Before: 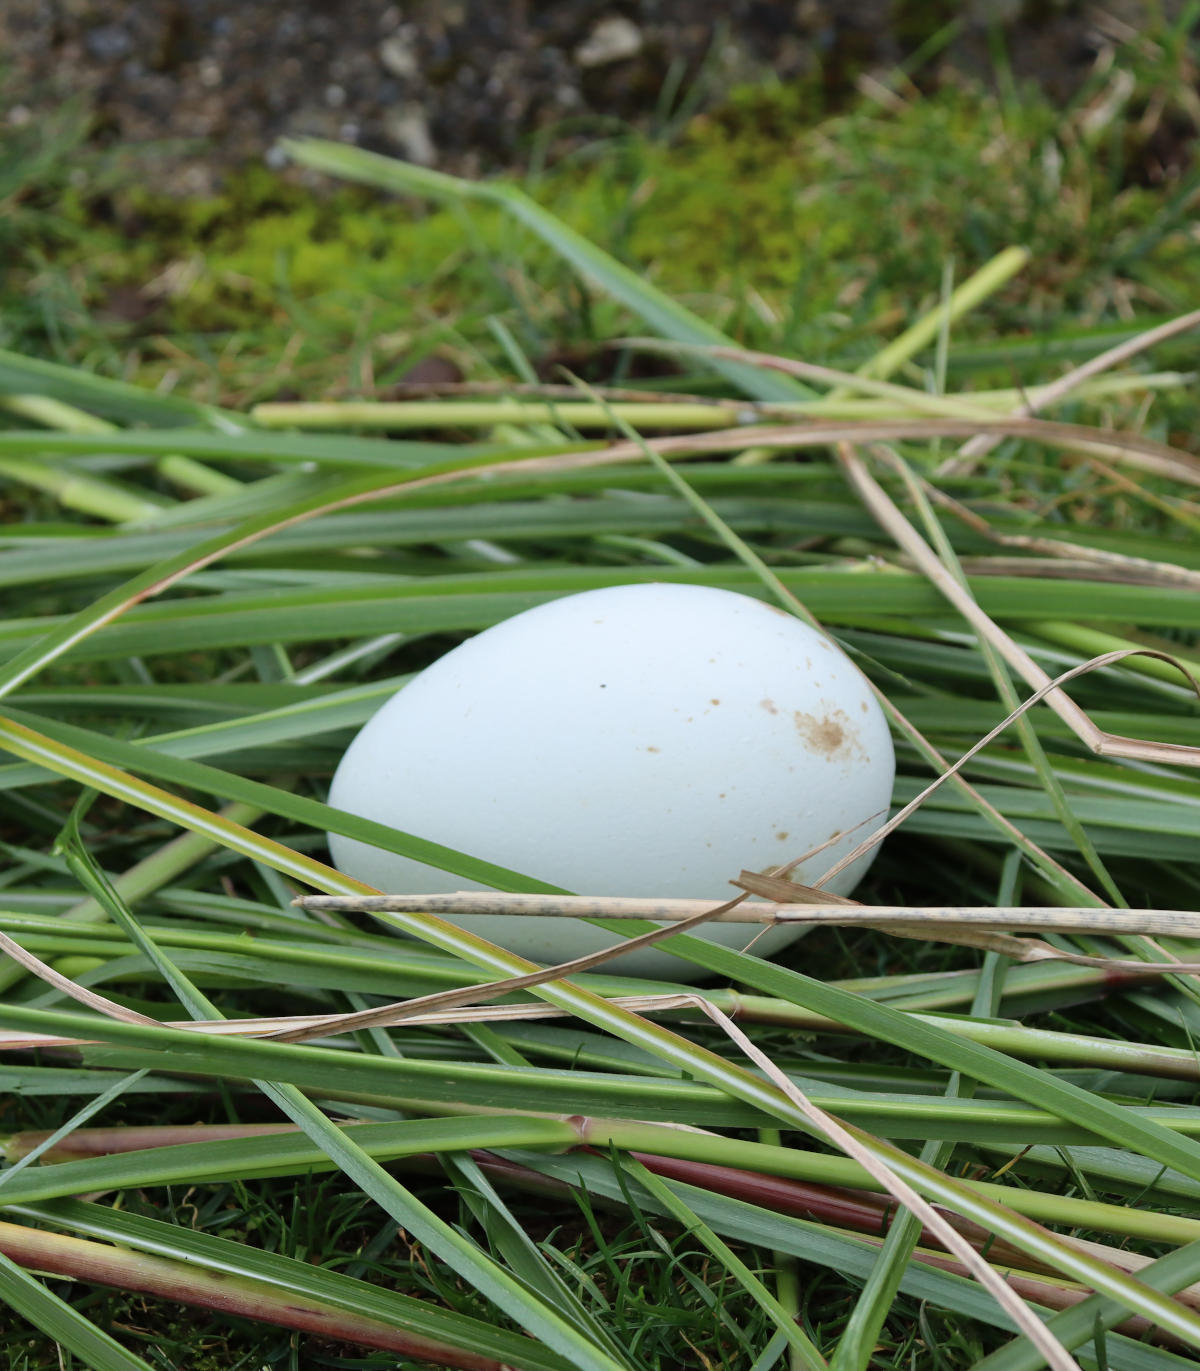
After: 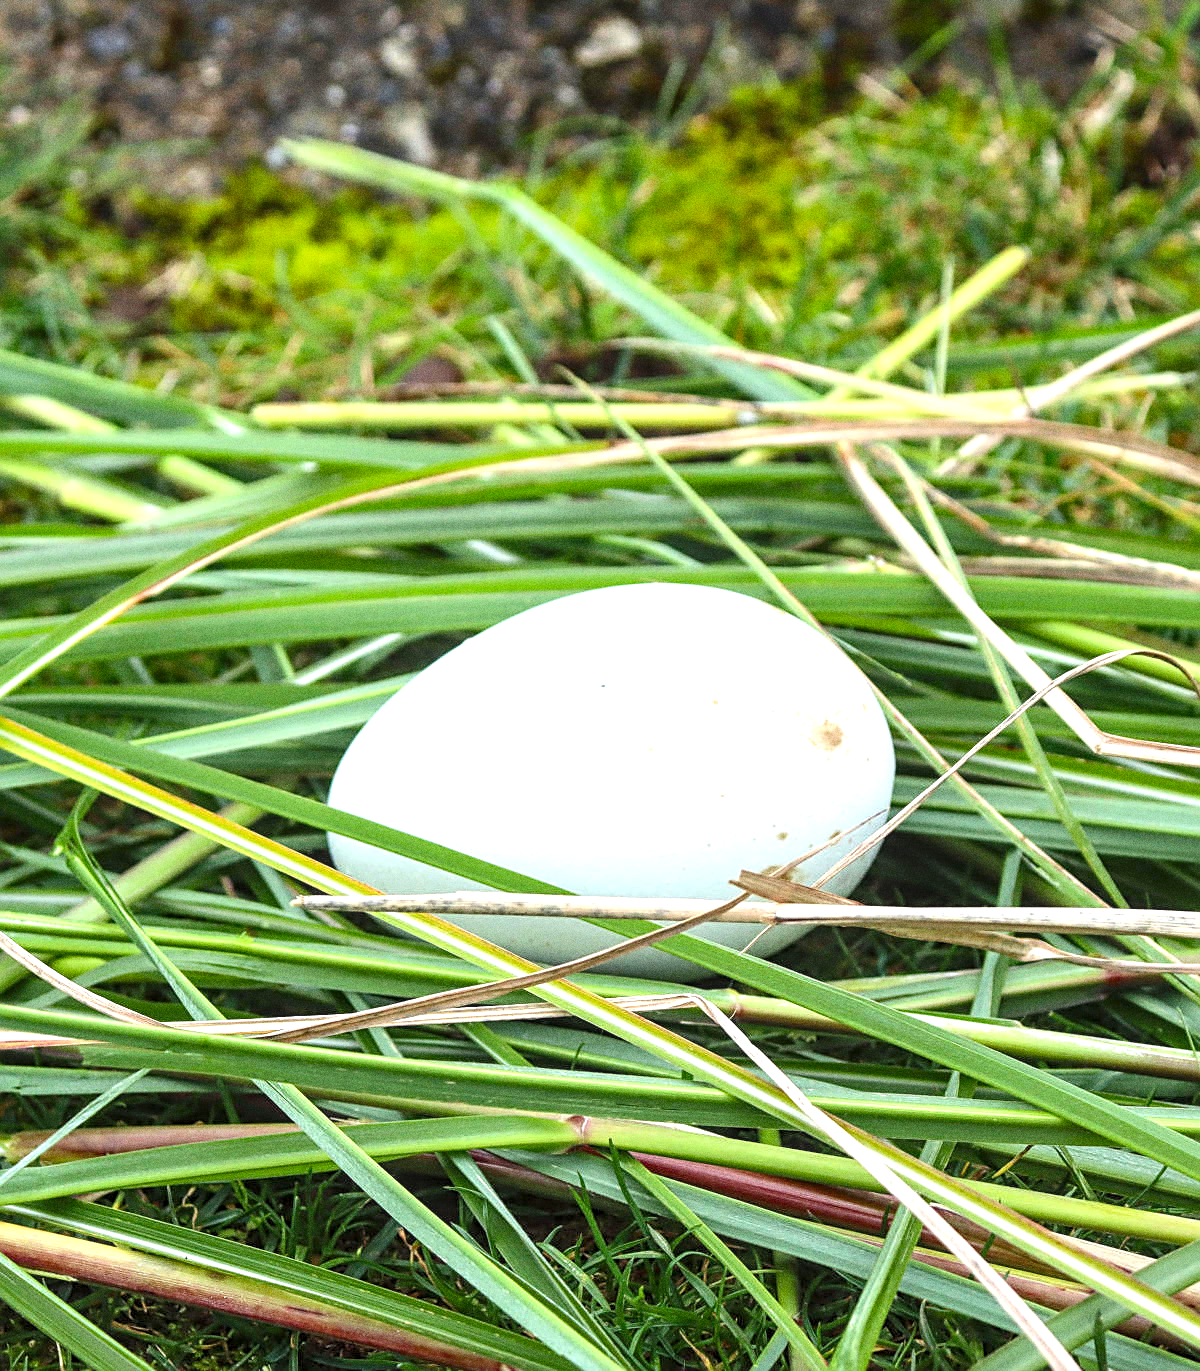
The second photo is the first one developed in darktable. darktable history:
grain: coarseness 8.68 ISO, strength 31.94%
sharpen: on, module defaults
local contrast: detail 130%
exposure: black level correction 0, exposure 1.2 EV, compensate exposure bias true, compensate highlight preservation false
color balance rgb: linear chroma grading › shadows -8%, linear chroma grading › global chroma 10%, perceptual saturation grading › global saturation 2%, perceptual saturation grading › highlights -2%, perceptual saturation grading › mid-tones 4%, perceptual saturation grading › shadows 8%, perceptual brilliance grading › global brilliance 2%, perceptual brilliance grading › highlights -4%, global vibrance 16%, saturation formula JzAzBz (2021)
